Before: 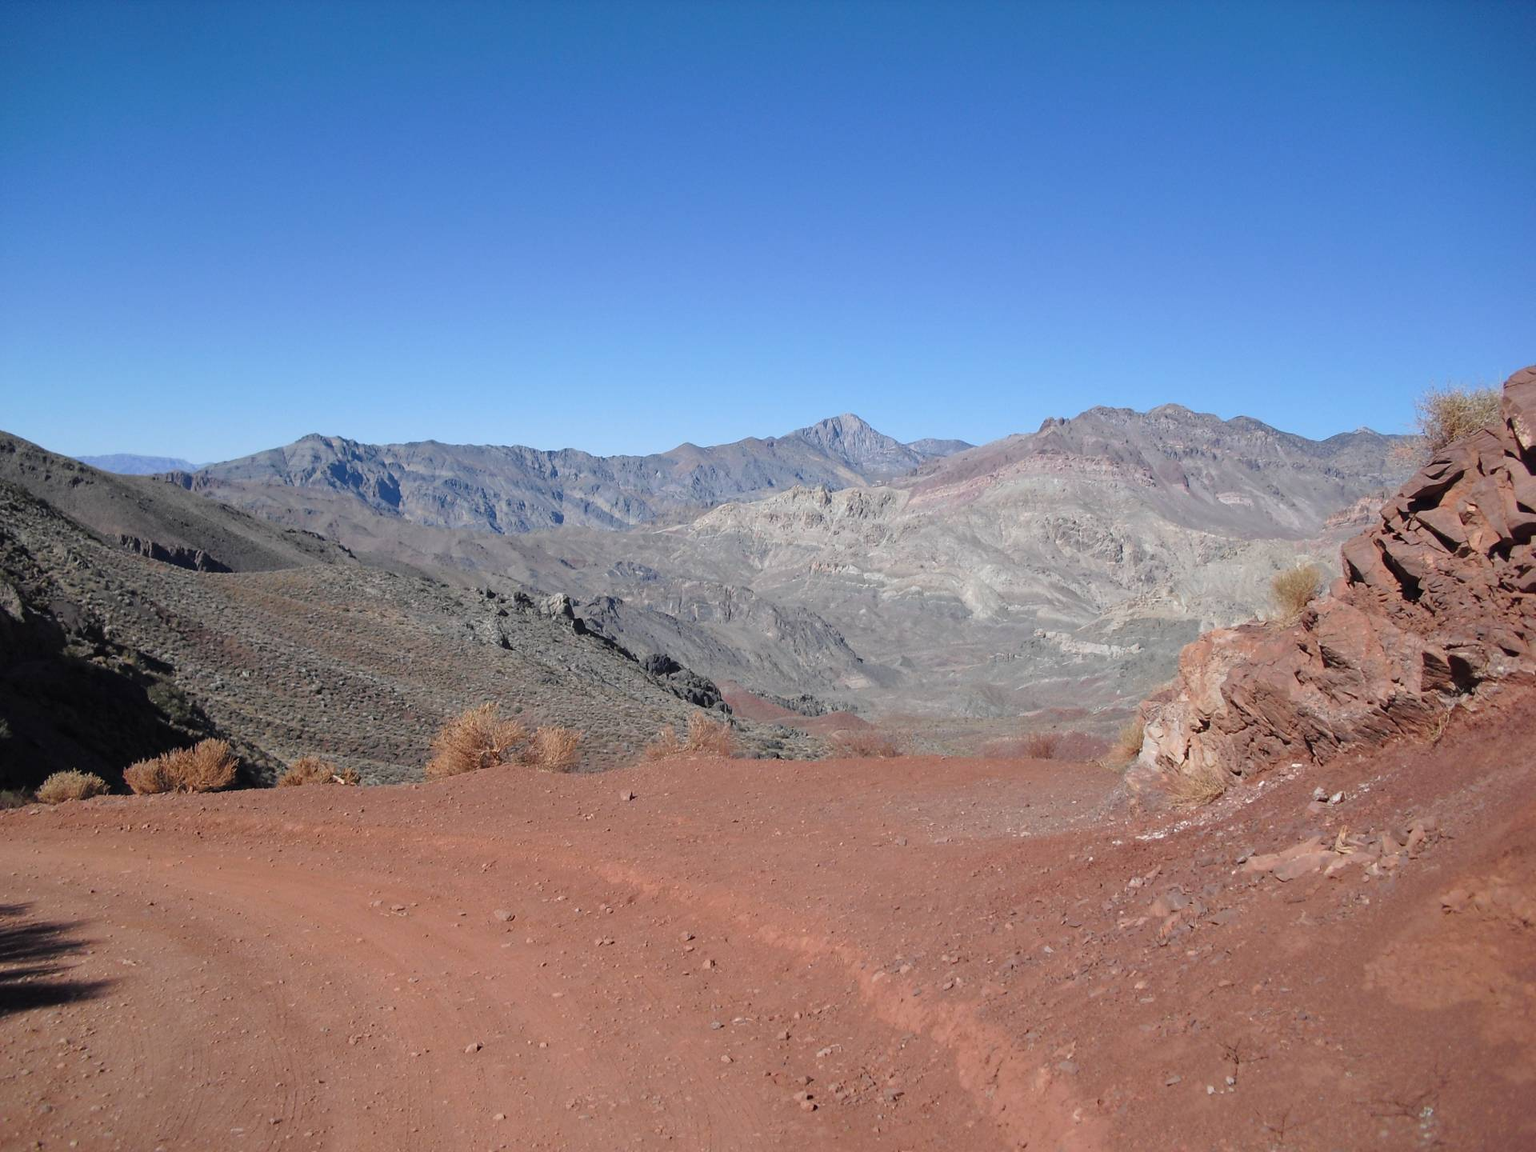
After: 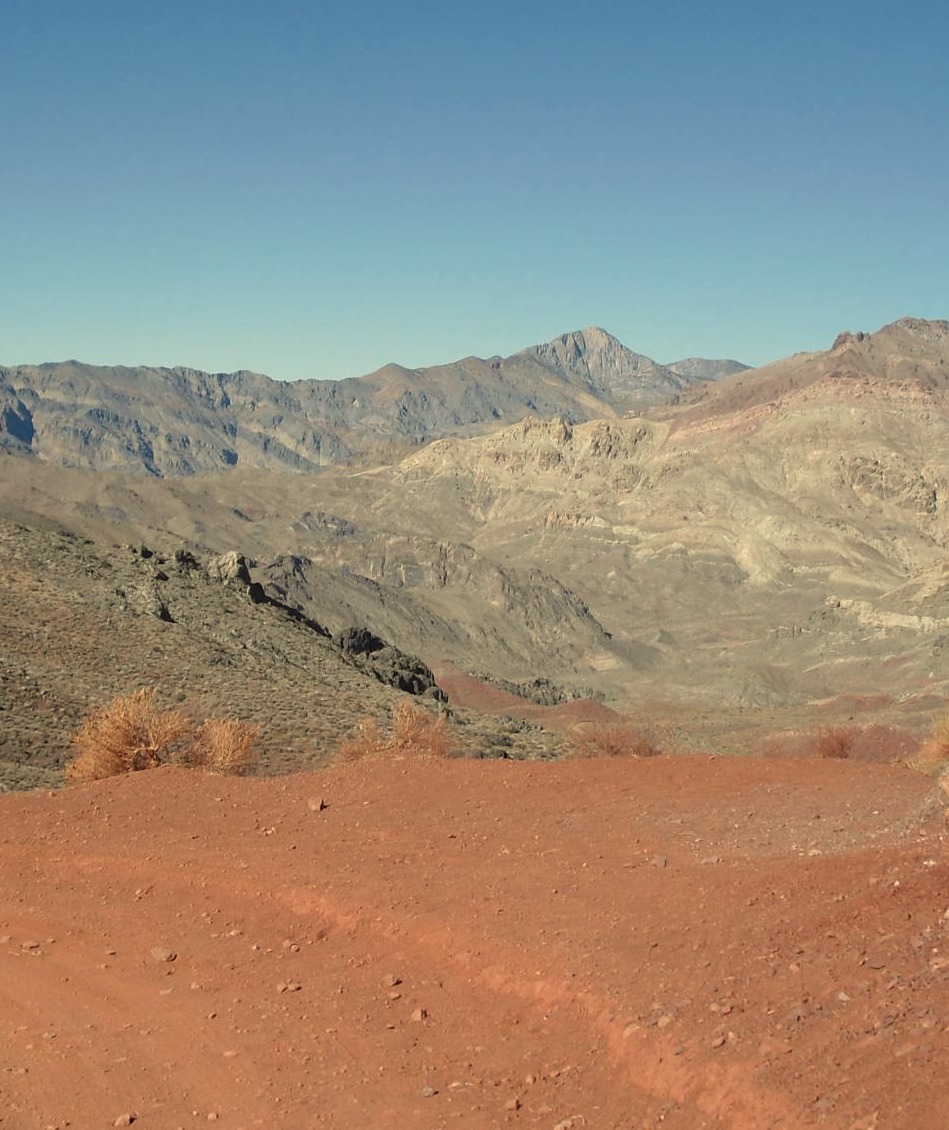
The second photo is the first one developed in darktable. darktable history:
exposure: compensate highlight preservation false
white balance: red 1.08, blue 0.791
crop and rotate: angle 0.02°, left 24.353%, top 13.219%, right 26.156%, bottom 8.224%
